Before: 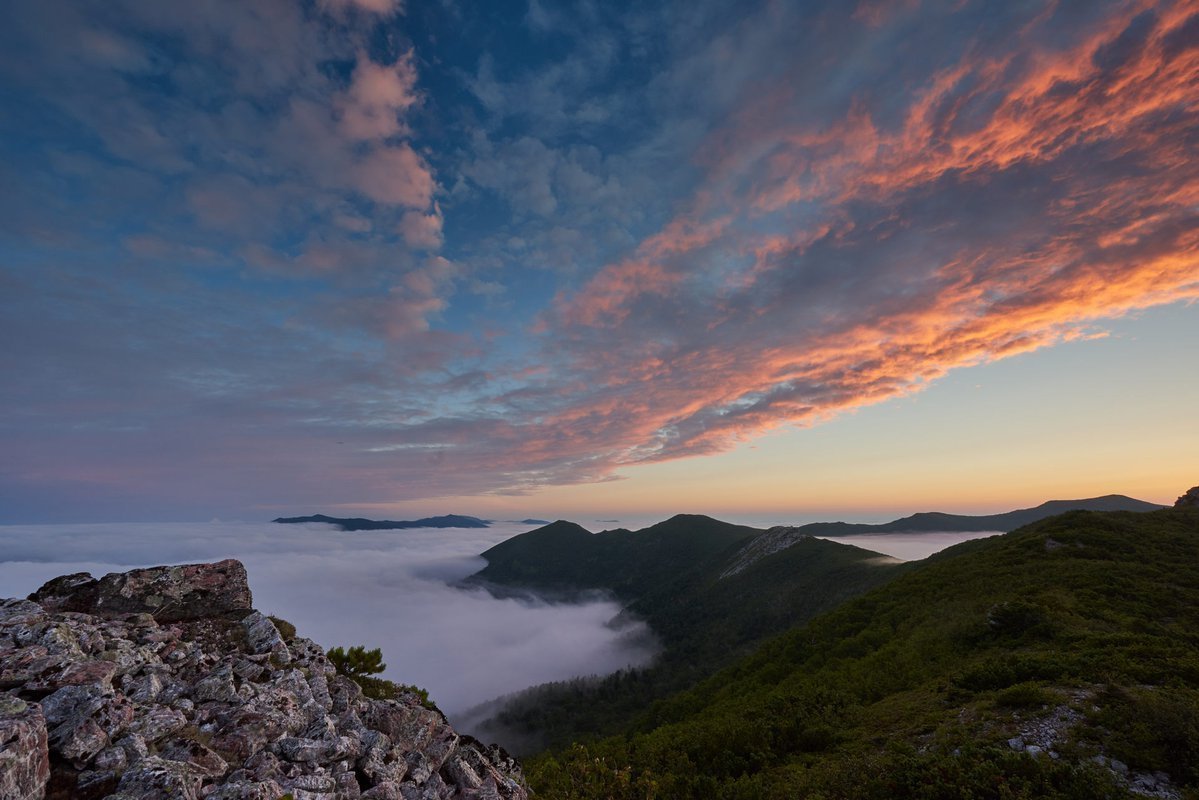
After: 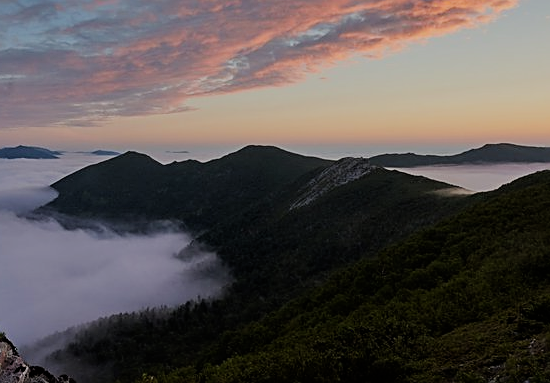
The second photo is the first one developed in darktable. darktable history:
crop: left 35.872%, top 46.188%, right 18.177%, bottom 5.918%
sharpen: on, module defaults
filmic rgb: black relative exposure -7.65 EV, white relative exposure 4.56 EV, threshold 2.95 EV, hardness 3.61, enable highlight reconstruction true
